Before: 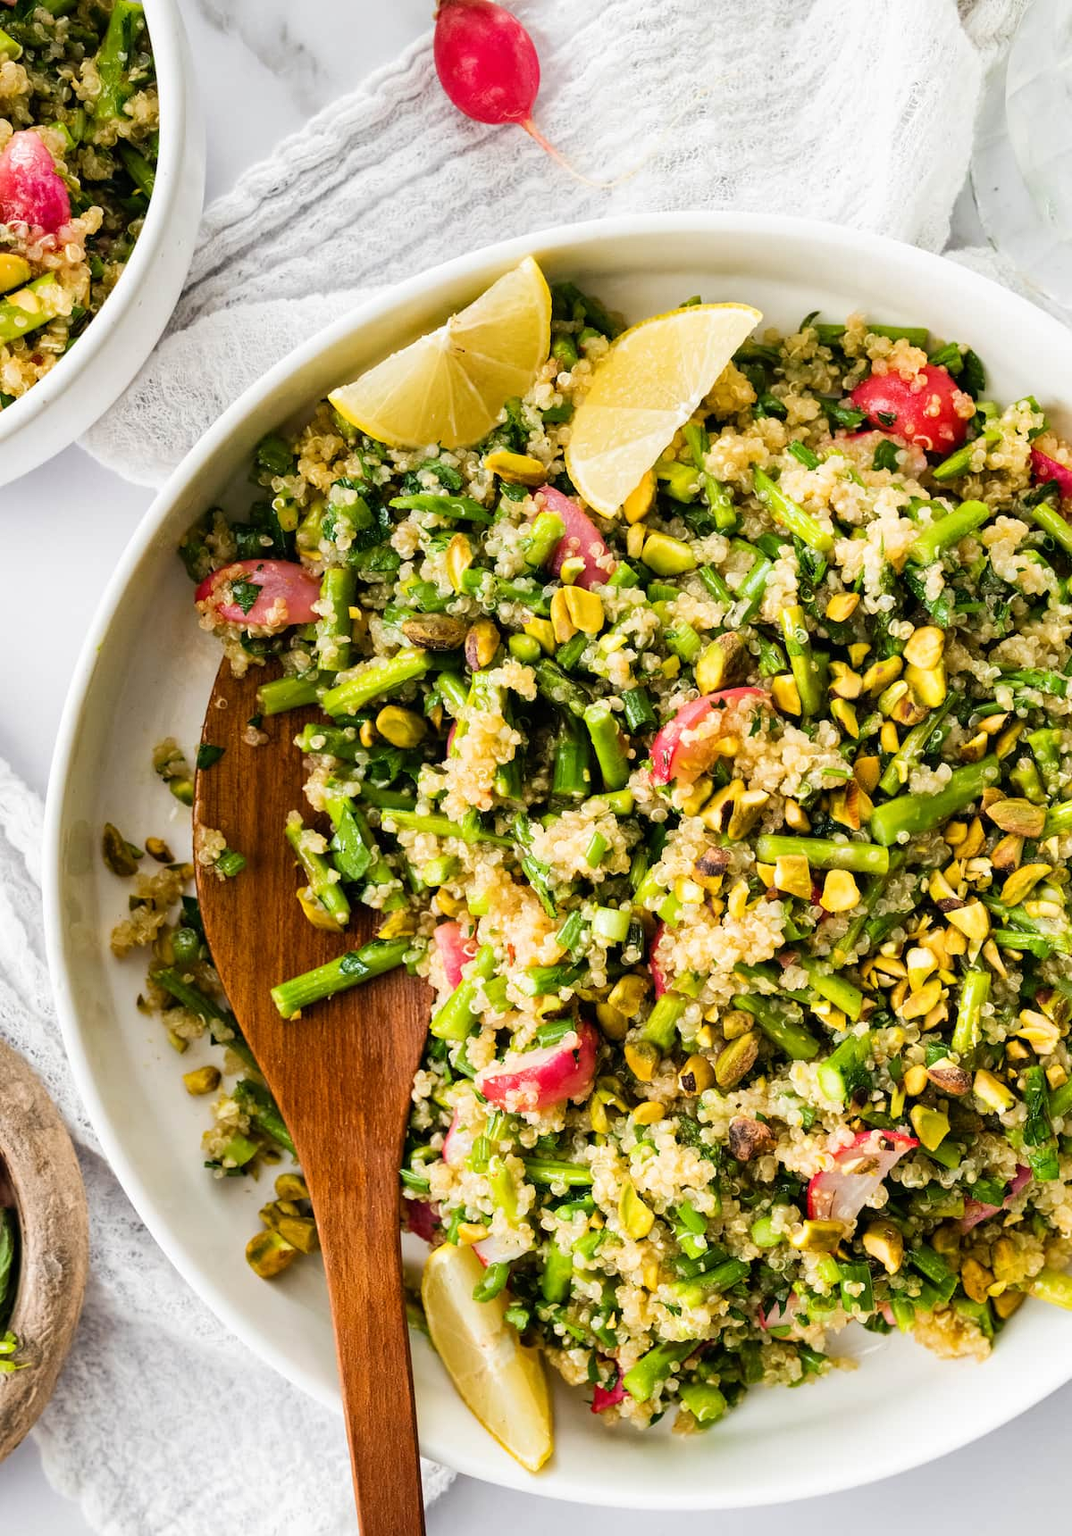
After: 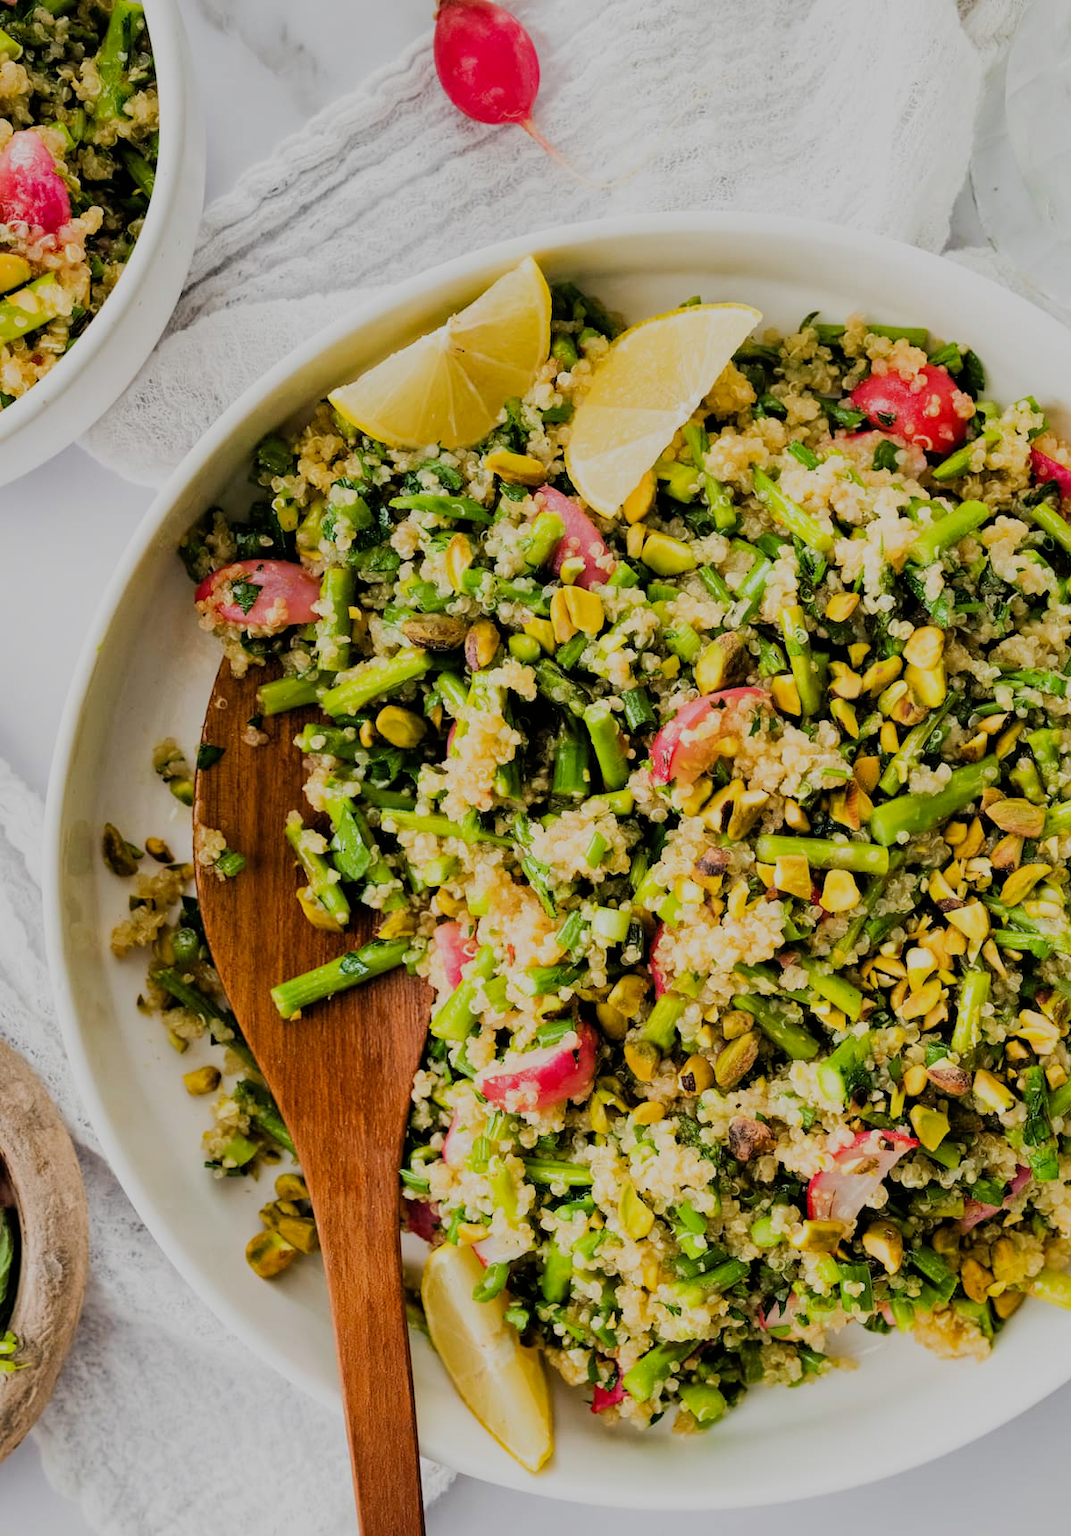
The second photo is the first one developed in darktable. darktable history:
shadows and highlights: shadows 25.47, white point adjustment -2.88, highlights -30.12
filmic rgb: black relative exposure -7.65 EV, white relative exposure 4.56 EV, hardness 3.61
